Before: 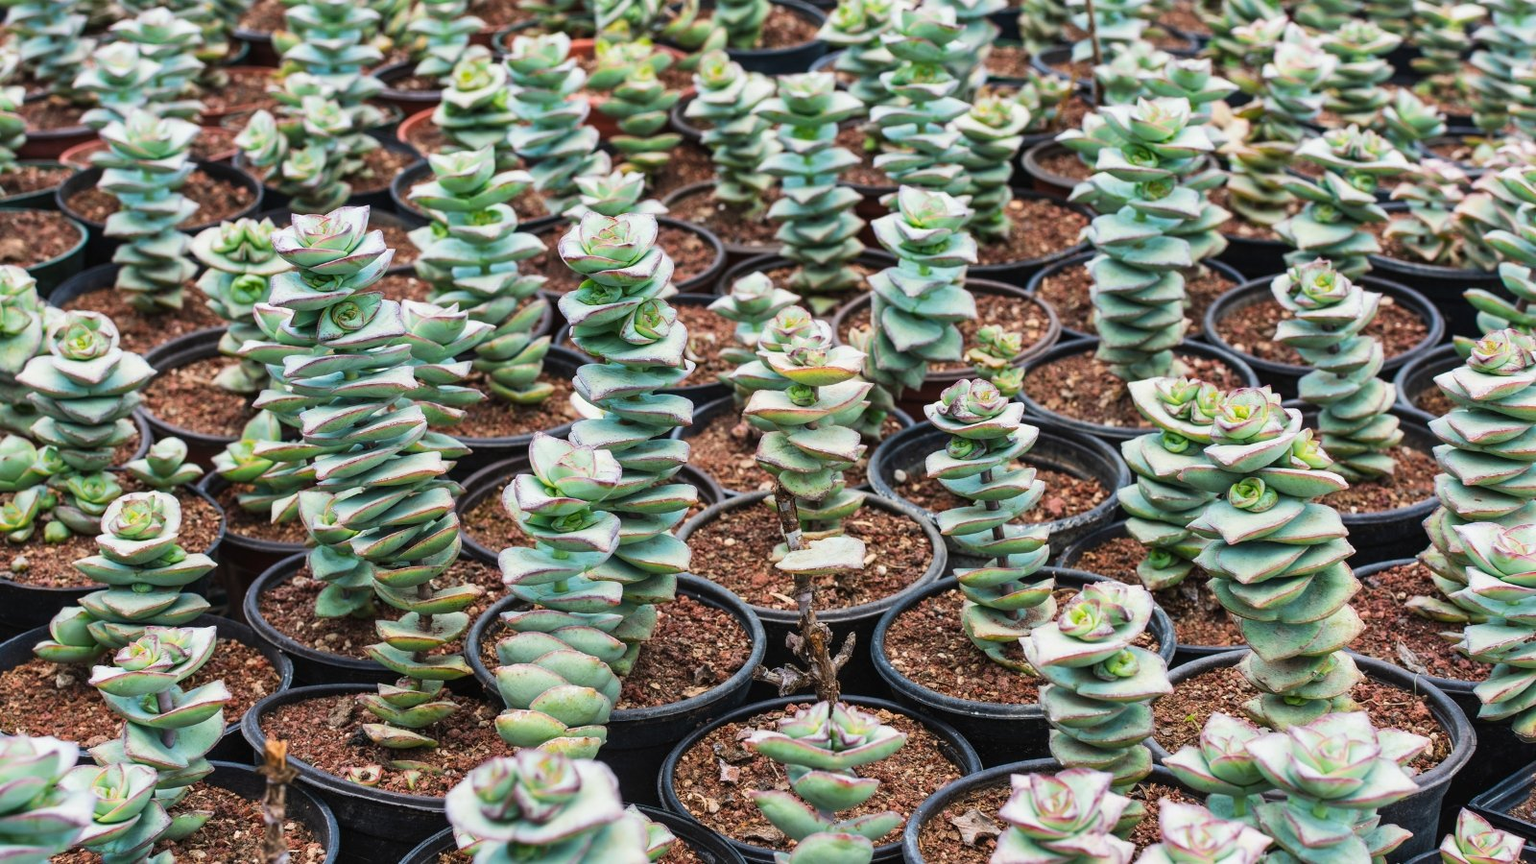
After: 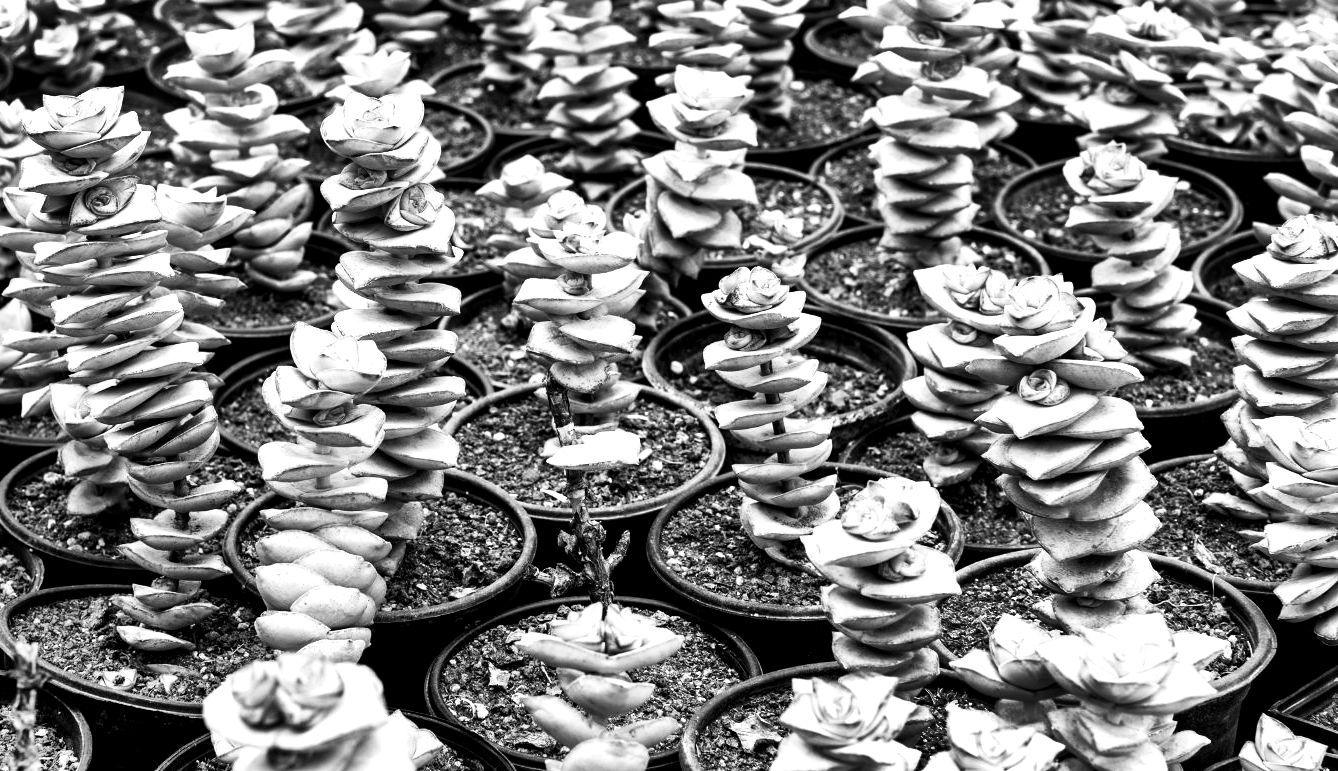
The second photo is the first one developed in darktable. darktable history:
crop: left 16.315%, top 14.246%
tone curve: curves: ch0 [(0, 0.011) (0.053, 0.026) (0.174, 0.115) (0.416, 0.417) (0.697, 0.758) (0.852, 0.902) (0.991, 0.981)]; ch1 [(0, 0) (0.264, 0.22) (0.407, 0.373) (0.463, 0.457) (0.492, 0.5) (0.512, 0.511) (0.54, 0.543) (0.585, 0.617) (0.659, 0.686) (0.78, 0.8) (1, 1)]; ch2 [(0, 0) (0.438, 0.449) (0.473, 0.469) (0.503, 0.5) (0.523, 0.534) (0.562, 0.591) (0.612, 0.627) (0.701, 0.707) (1, 1)], color space Lab, independent channels, preserve colors none
exposure: black level correction 0, exposure 0.7 EV, compensate exposure bias true, compensate highlight preservation false
shadows and highlights: radius 123.98, shadows 100, white point adjustment -3, highlights -100, highlights color adjustment 89.84%, soften with gaussian
monochrome: on, module defaults
white balance: emerald 1
levels: levels [0.101, 0.578, 0.953]
